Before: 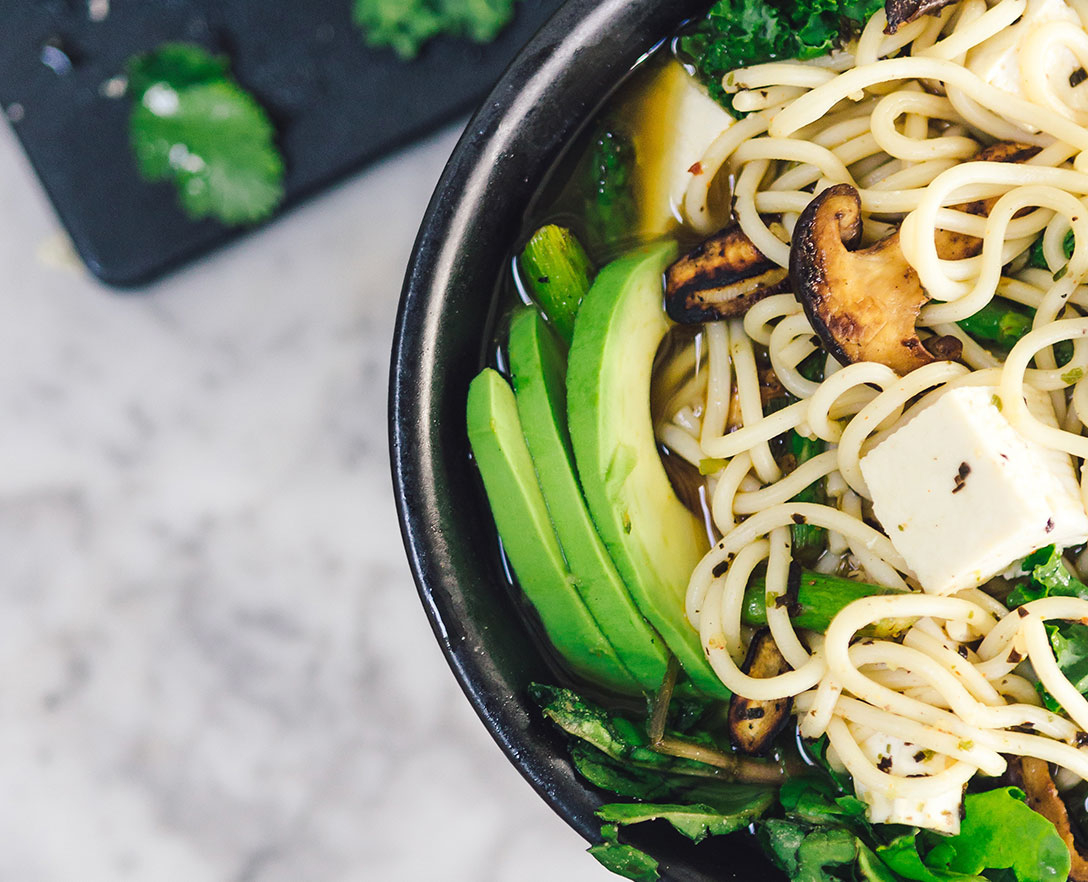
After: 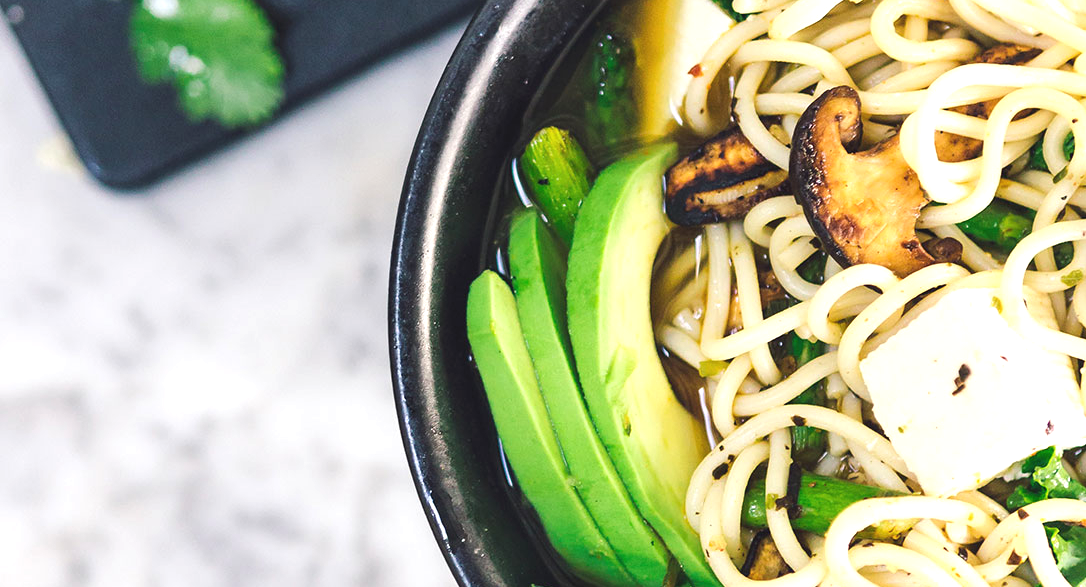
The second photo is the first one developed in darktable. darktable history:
exposure: black level correction -0.002, exposure 0.536 EV, compensate highlight preservation false
crop: top 11.138%, bottom 22.268%
